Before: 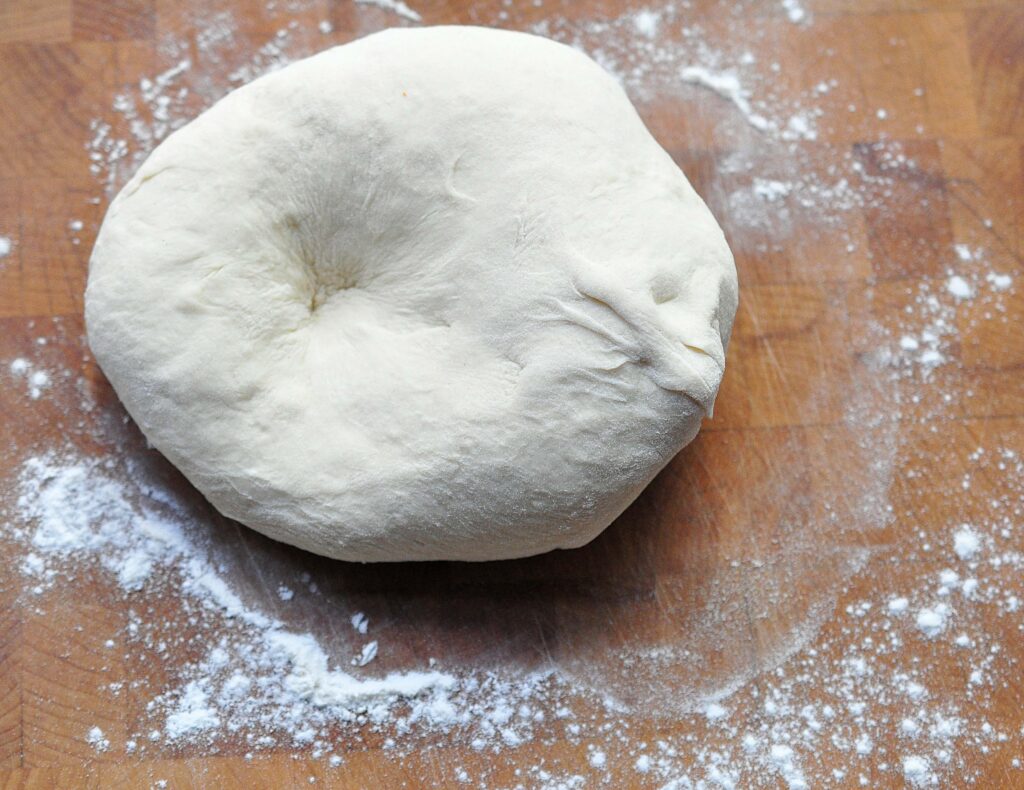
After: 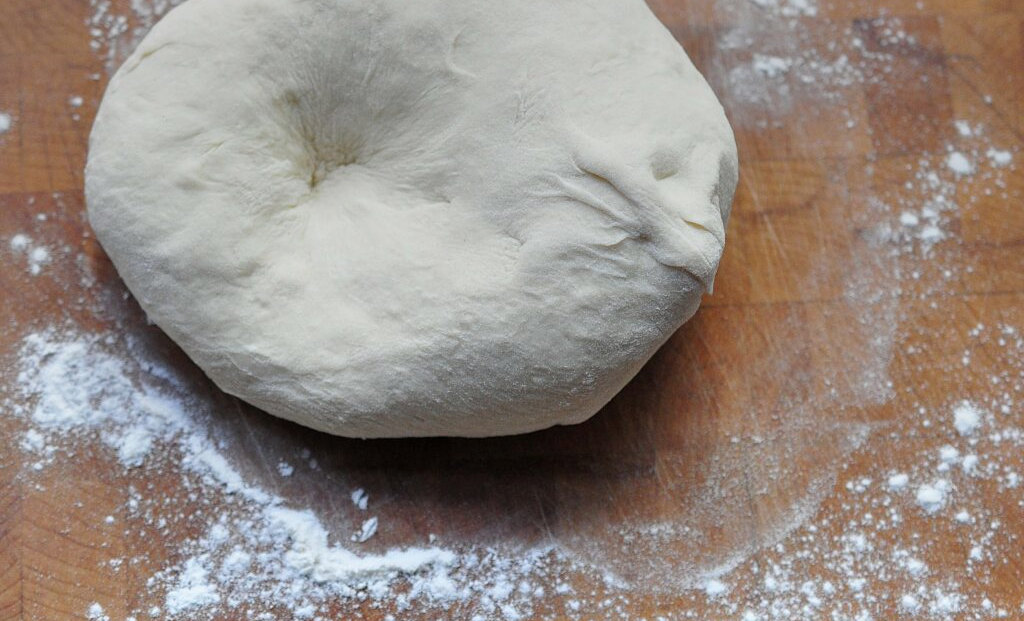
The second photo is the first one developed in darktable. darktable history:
crop and rotate: top 15.774%, bottom 5.506%
graduated density: rotation -0.352°, offset 57.64
